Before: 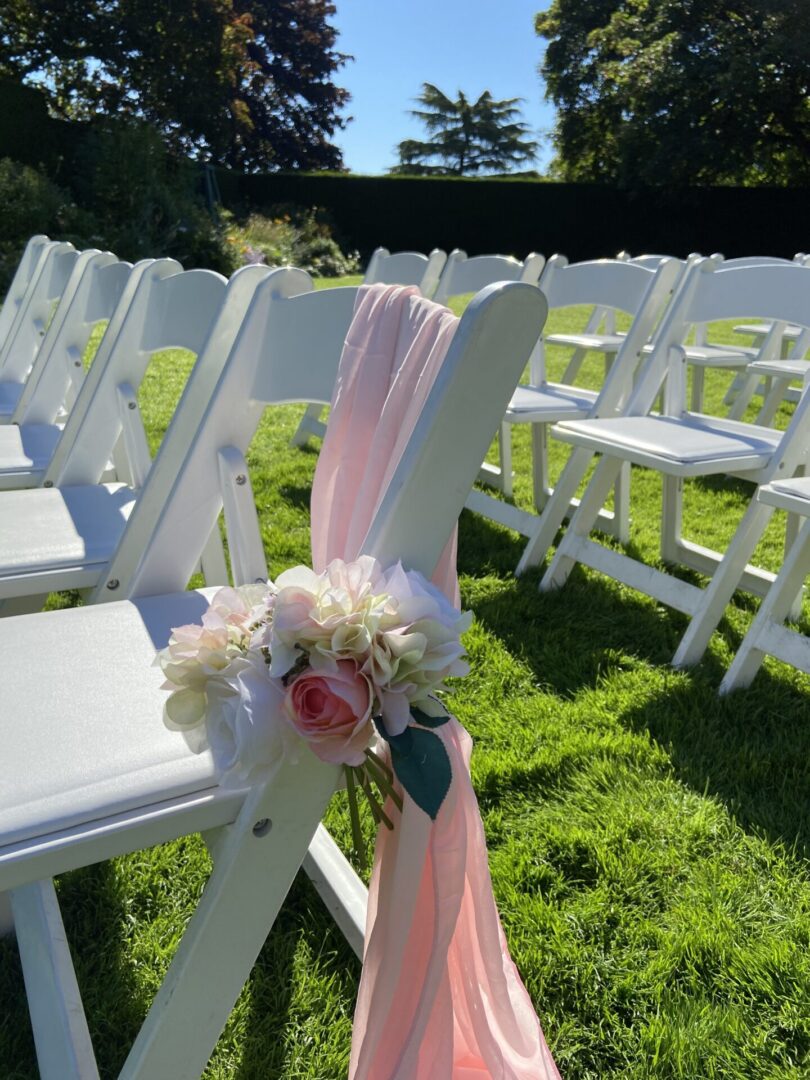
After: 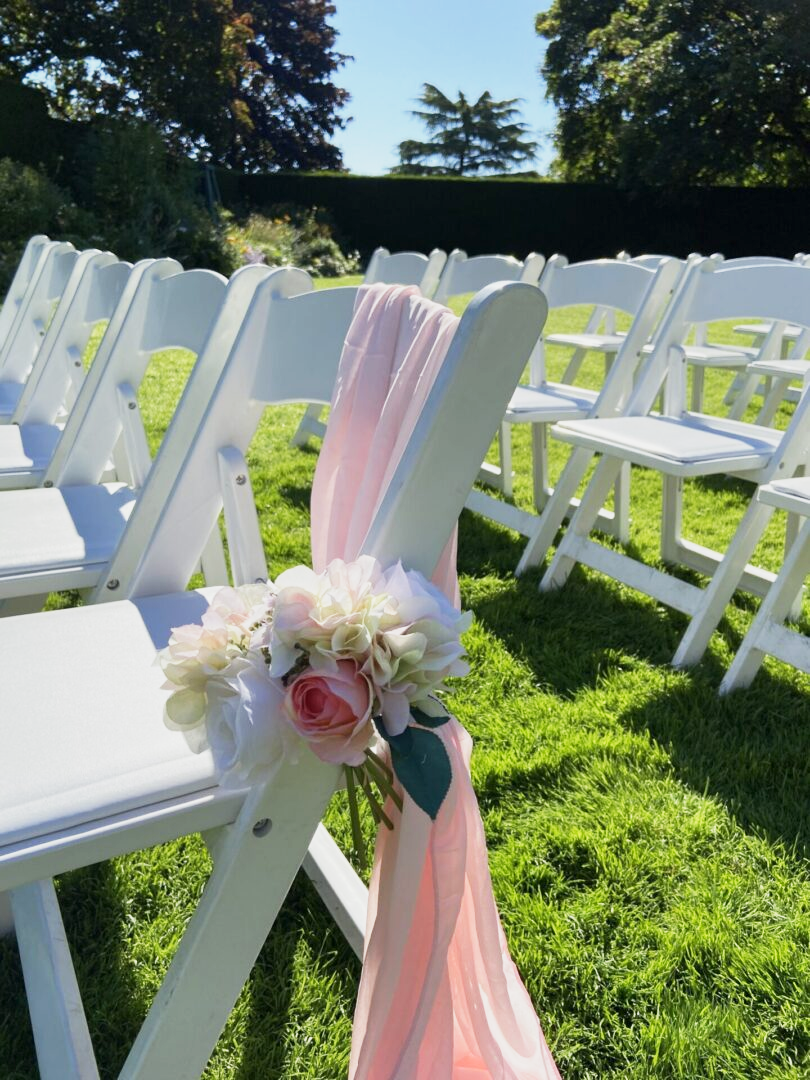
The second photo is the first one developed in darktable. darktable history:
tone equalizer: edges refinement/feathering 500, mask exposure compensation -1.57 EV, preserve details no
base curve: curves: ch0 [(0, 0) (0.088, 0.125) (0.176, 0.251) (0.354, 0.501) (0.613, 0.749) (1, 0.877)], preserve colors none
